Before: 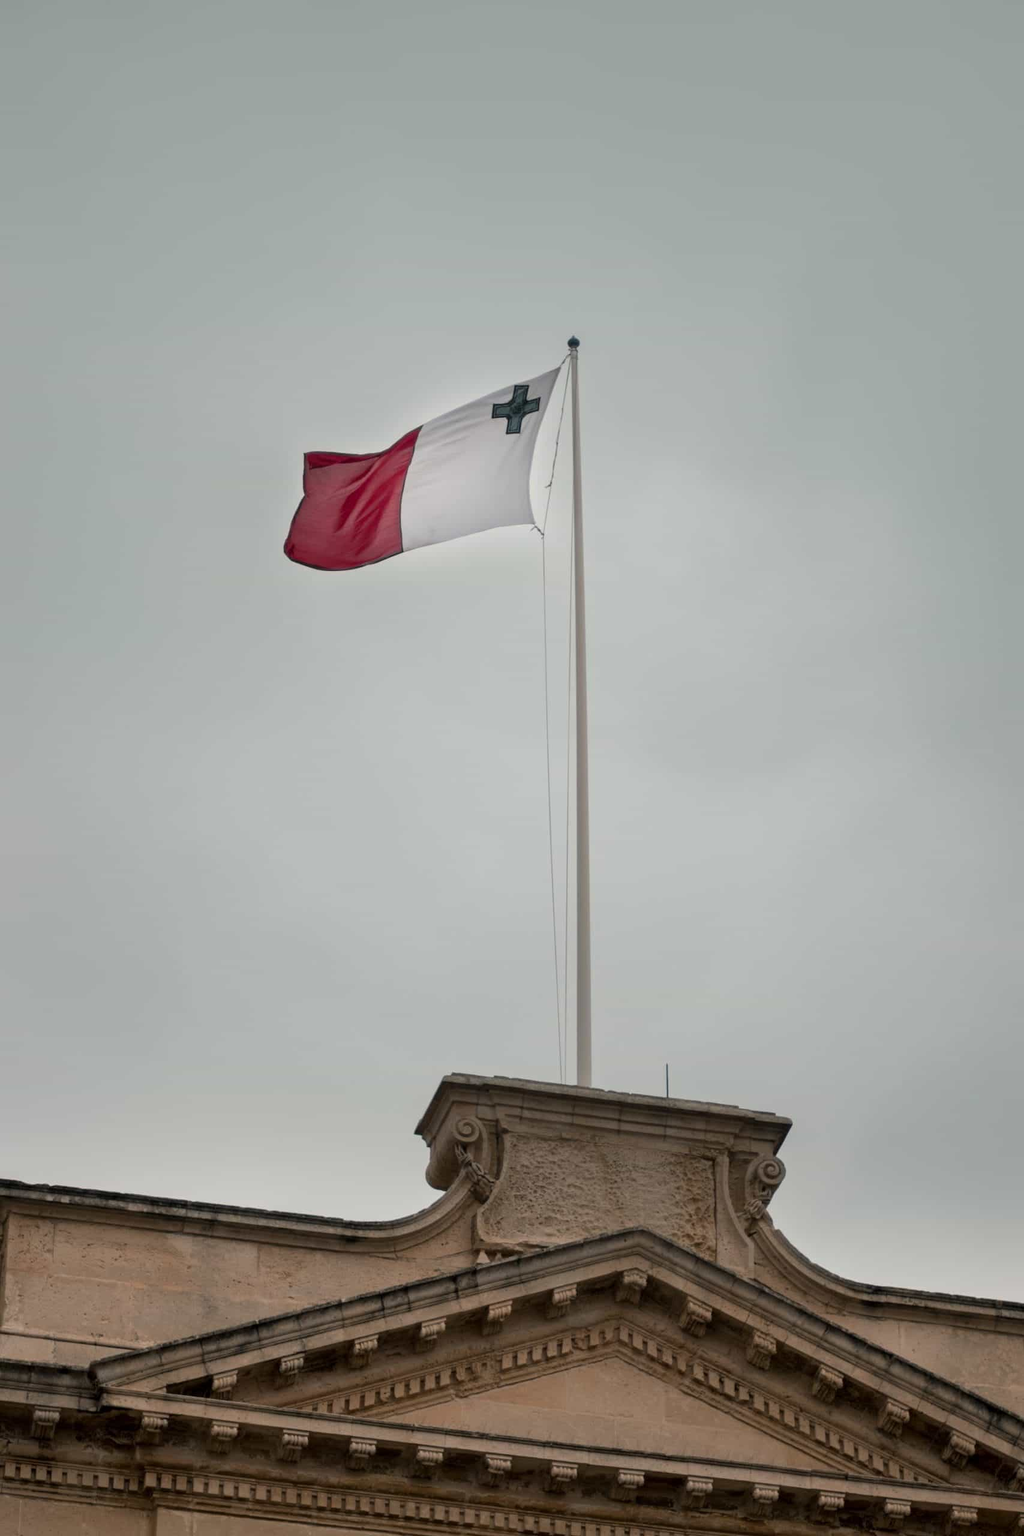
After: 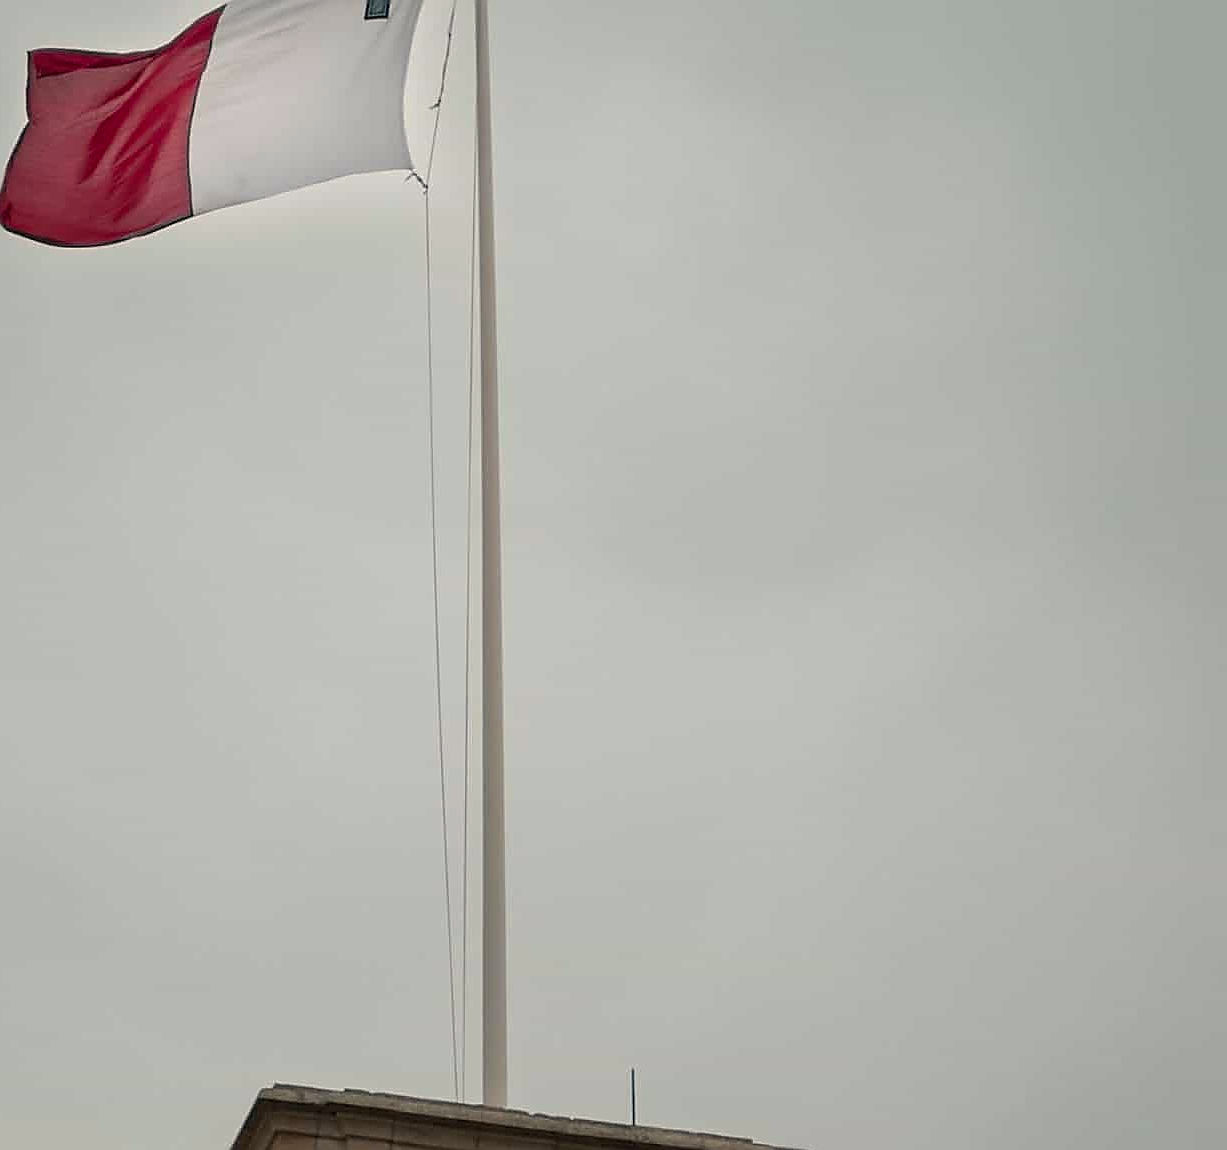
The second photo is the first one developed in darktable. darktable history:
color correction: highlights a* 0.689, highlights b* 2.74, saturation 1.07
crop and rotate: left 28.065%, top 27.538%, bottom 27.535%
sharpen: radius 1.408, amount 1.243, threshold 0.675
